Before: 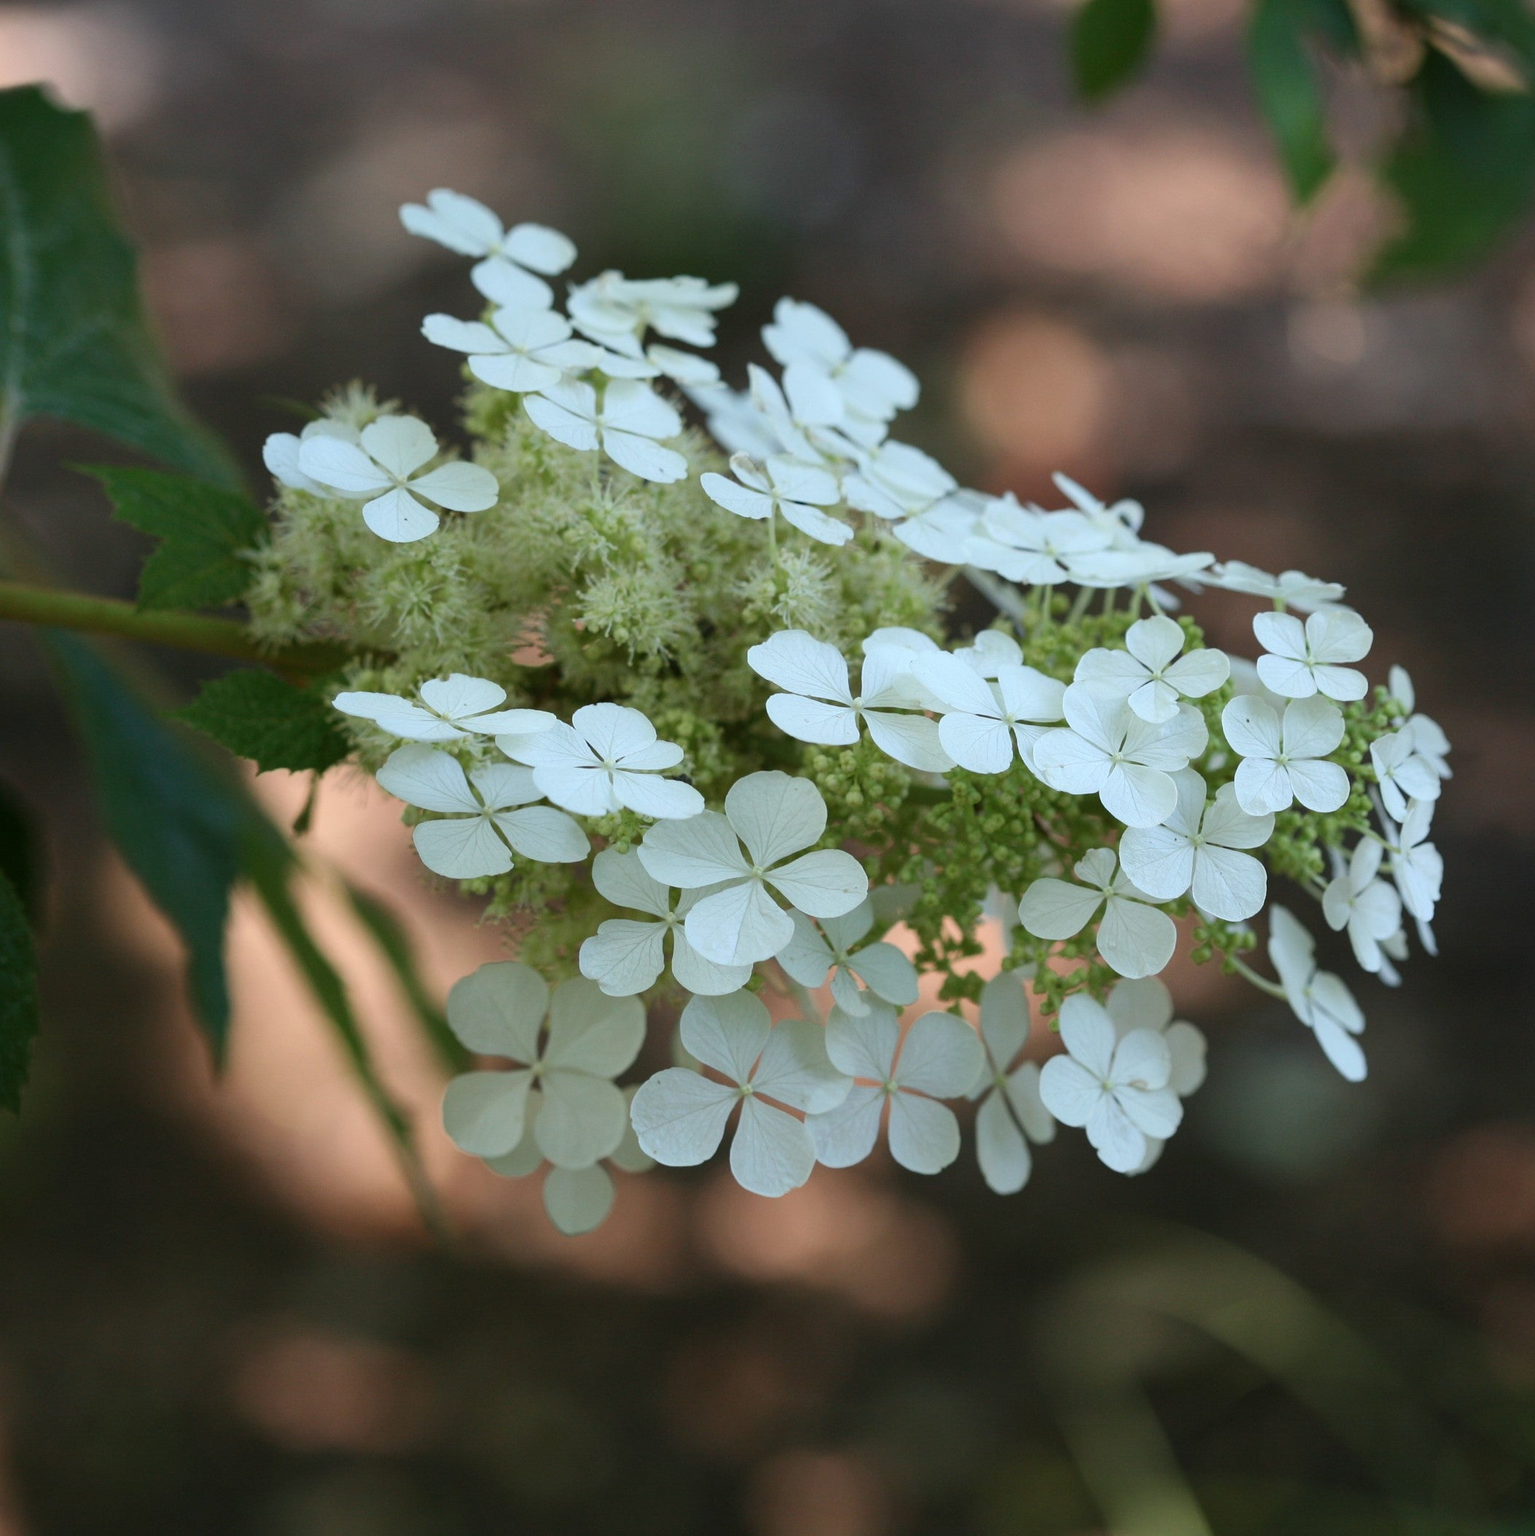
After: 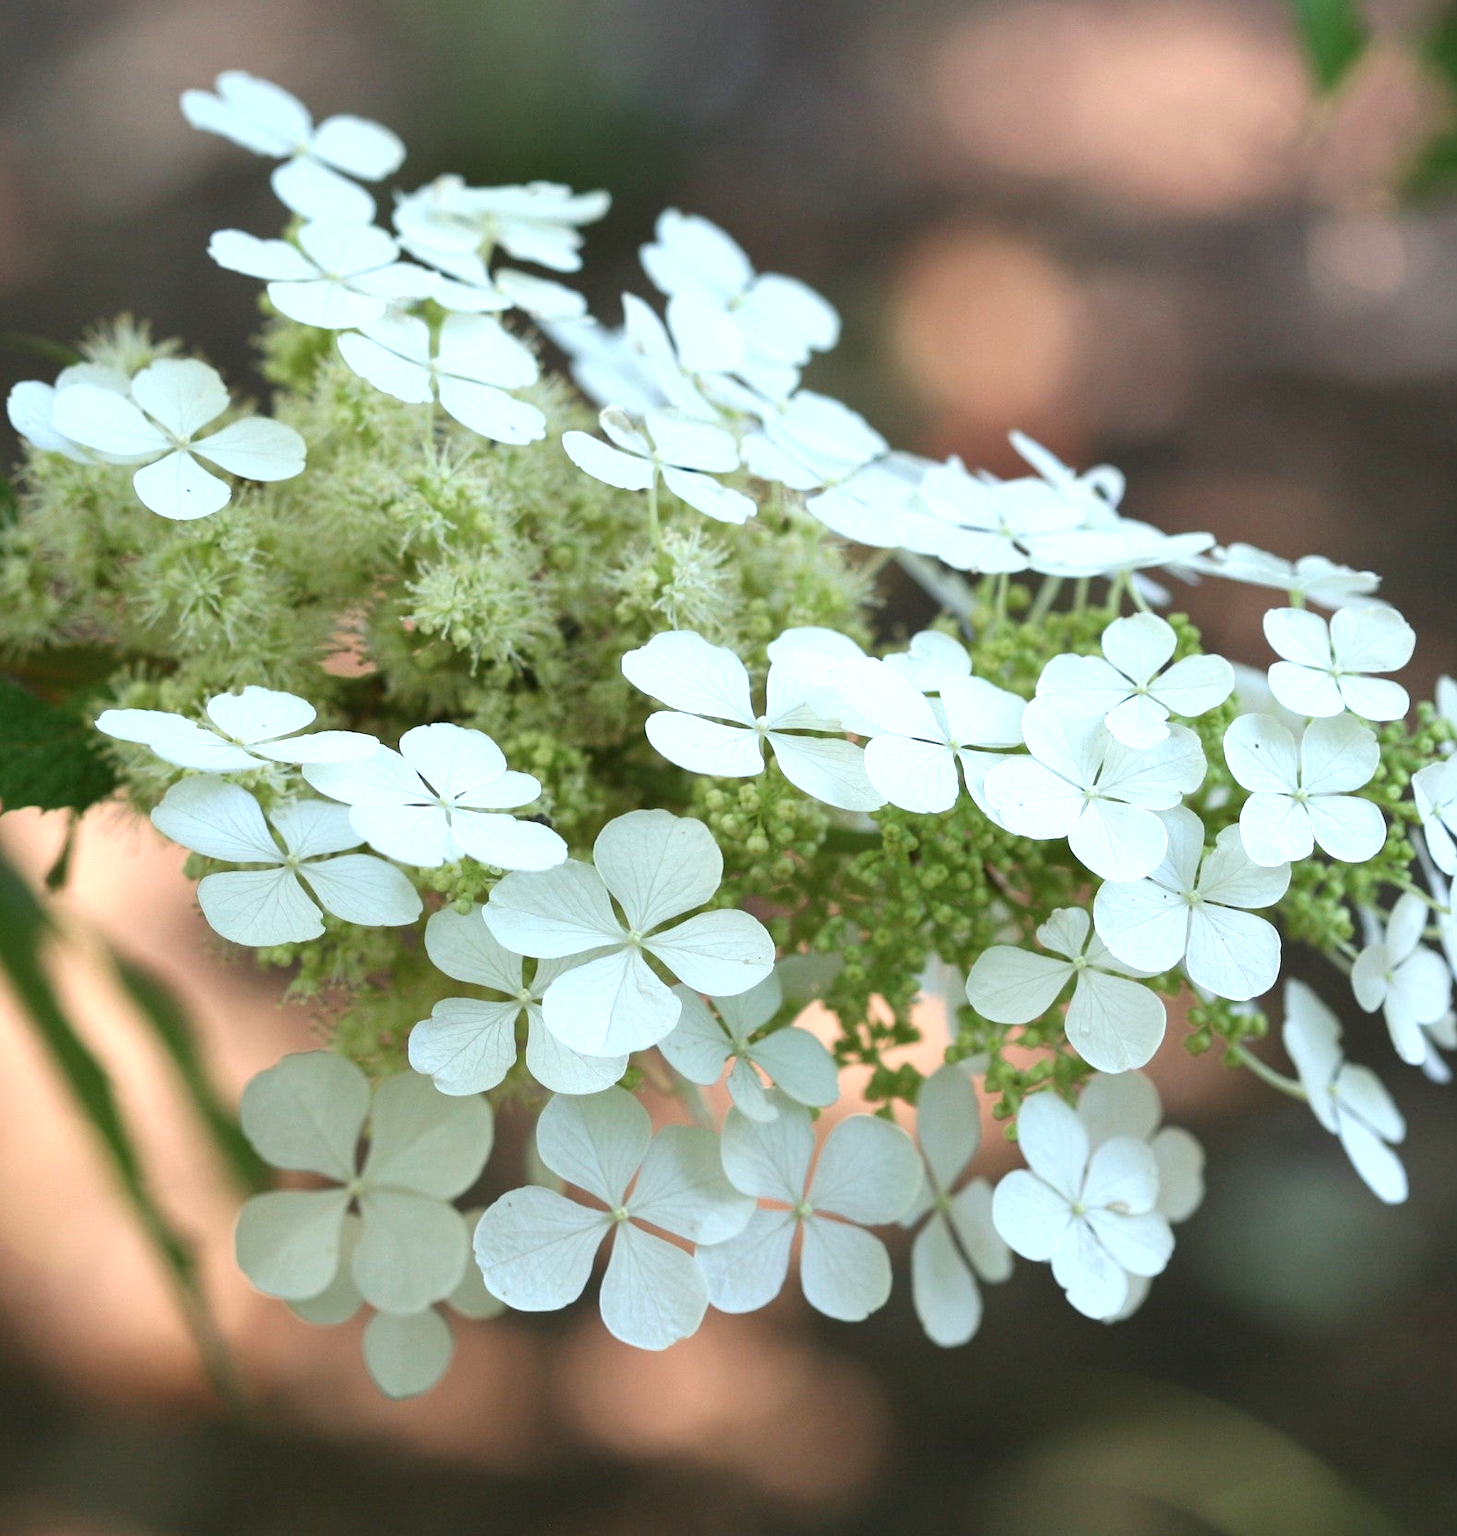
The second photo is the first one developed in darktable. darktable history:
crop: left 16.768%, top 8.653%, right 8.362%, bottom 12.485%
exposure: black level correction 0, exposure 0.7 EV, compensate exposure bias true, compensate highlight preservation false
